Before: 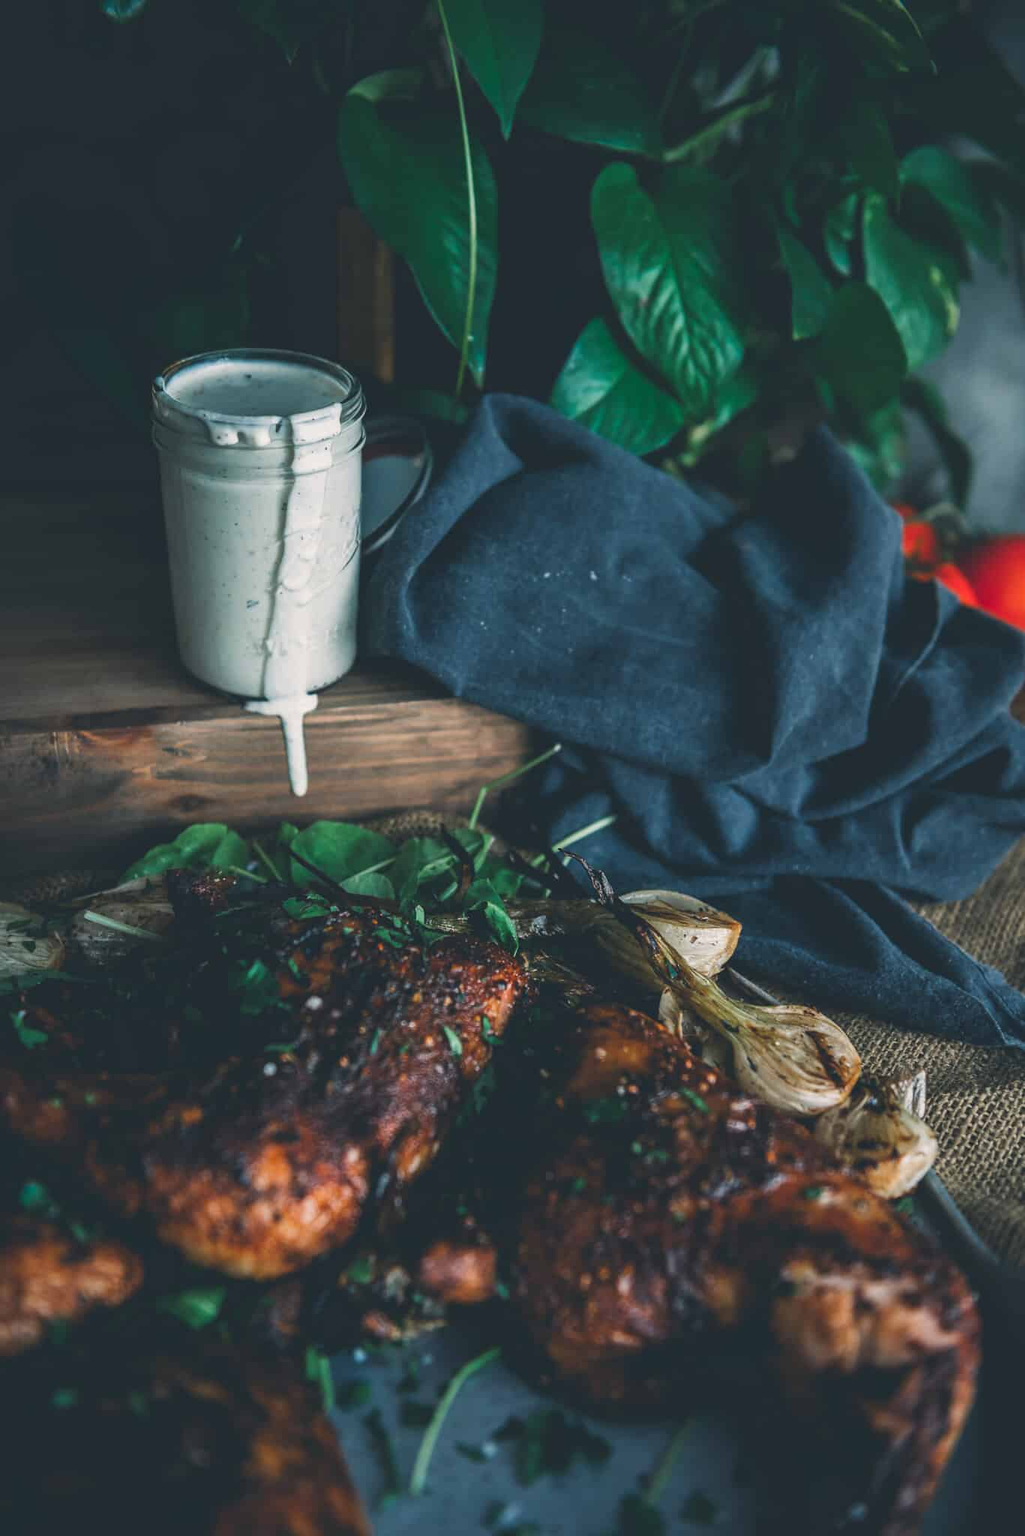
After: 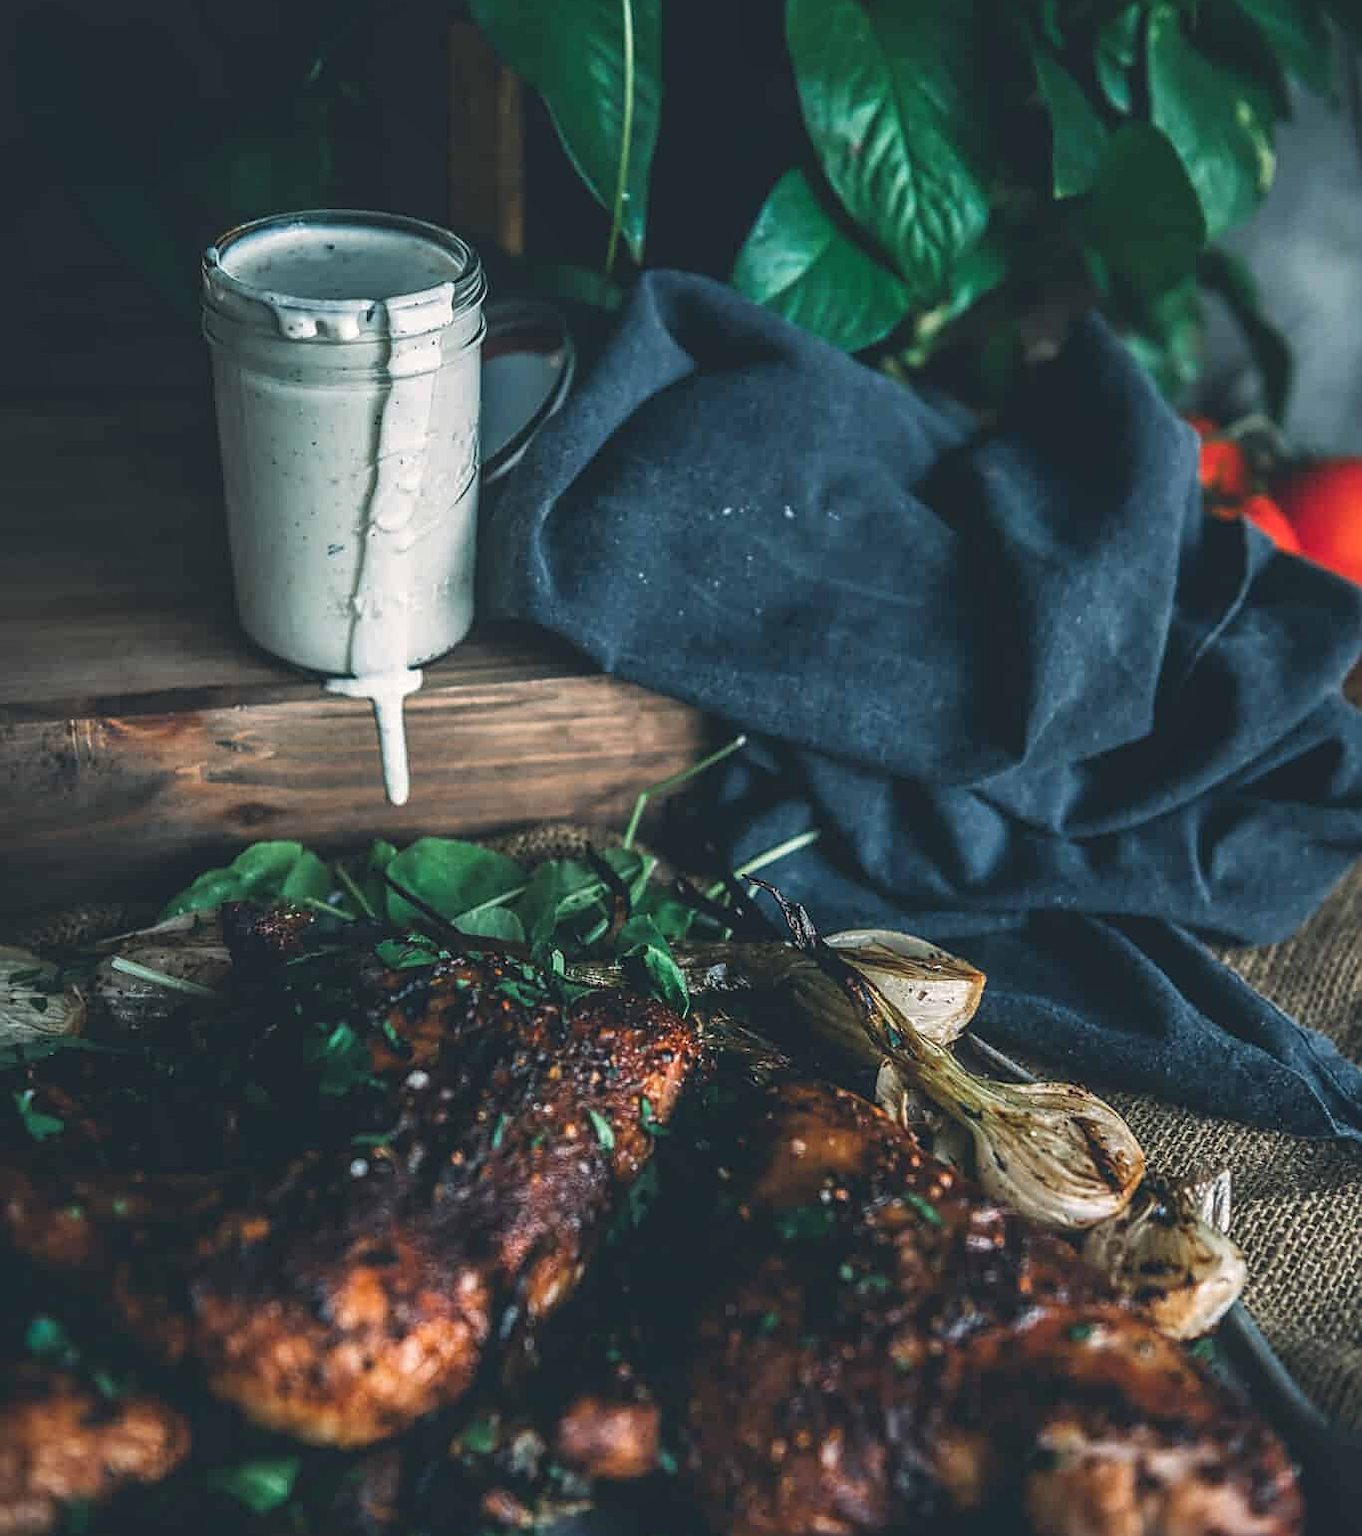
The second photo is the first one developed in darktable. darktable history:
local contrast: detail 130%
crop and rotate: top 12.435%, bottom 12.294%
sharpen: on, module defaults
